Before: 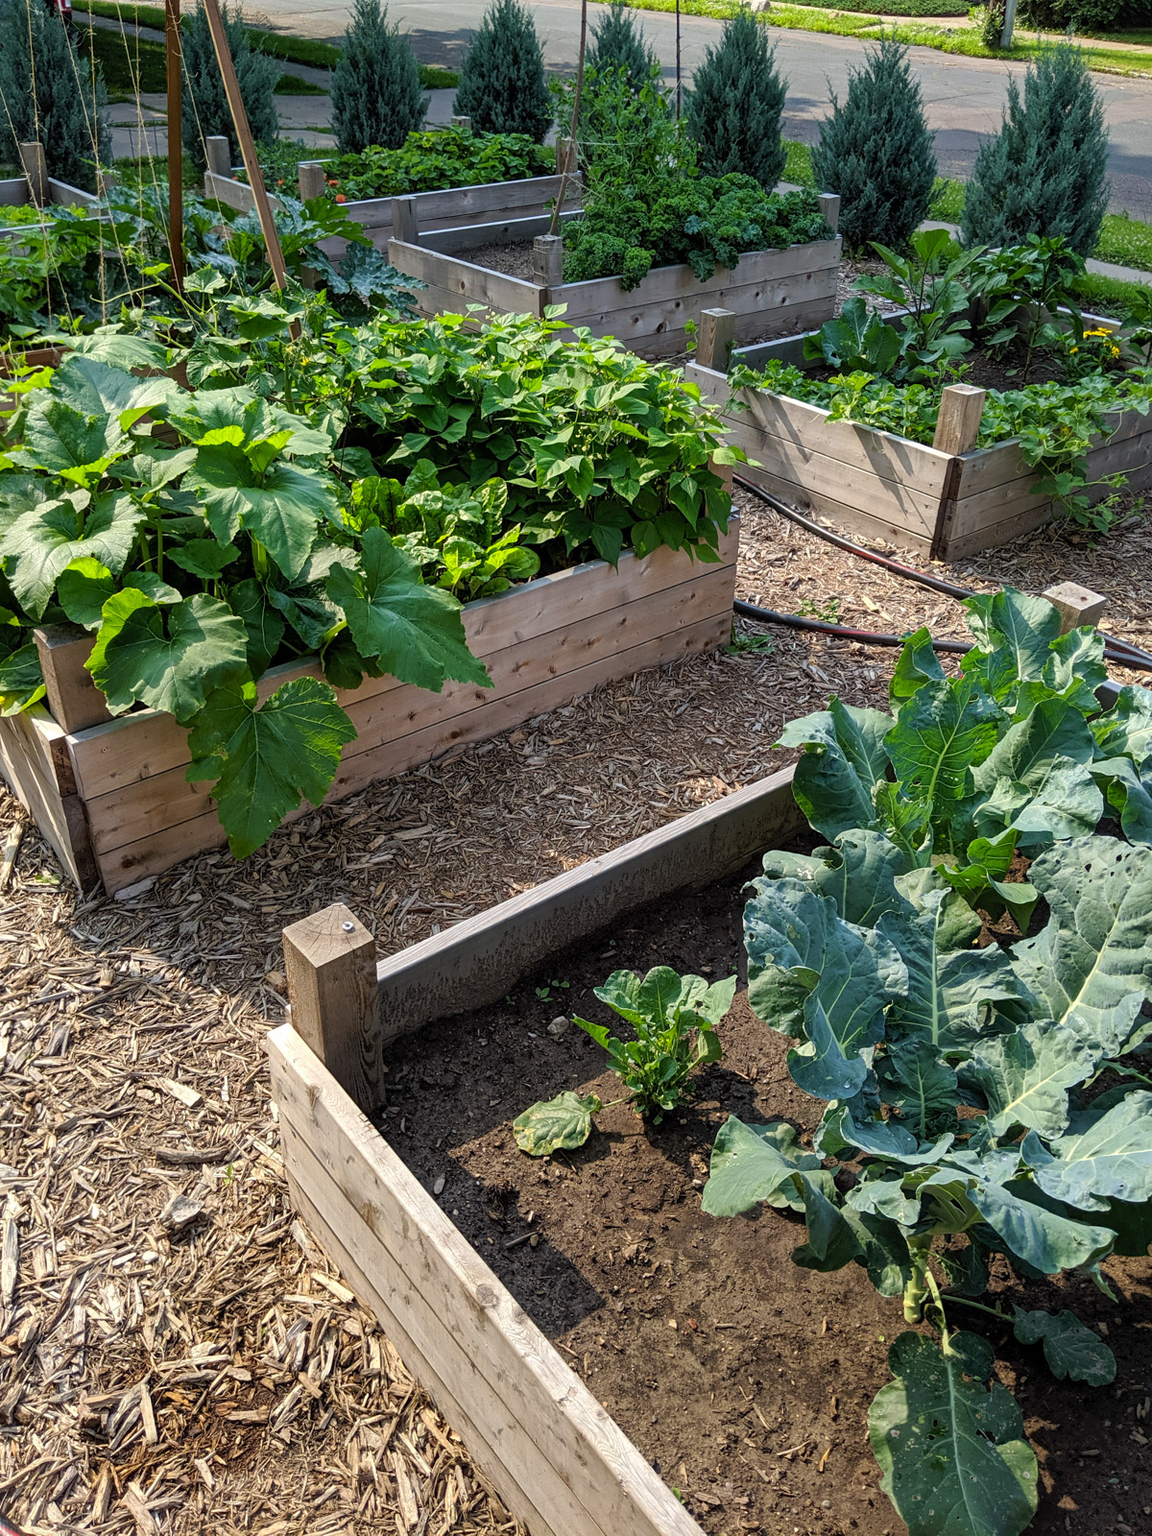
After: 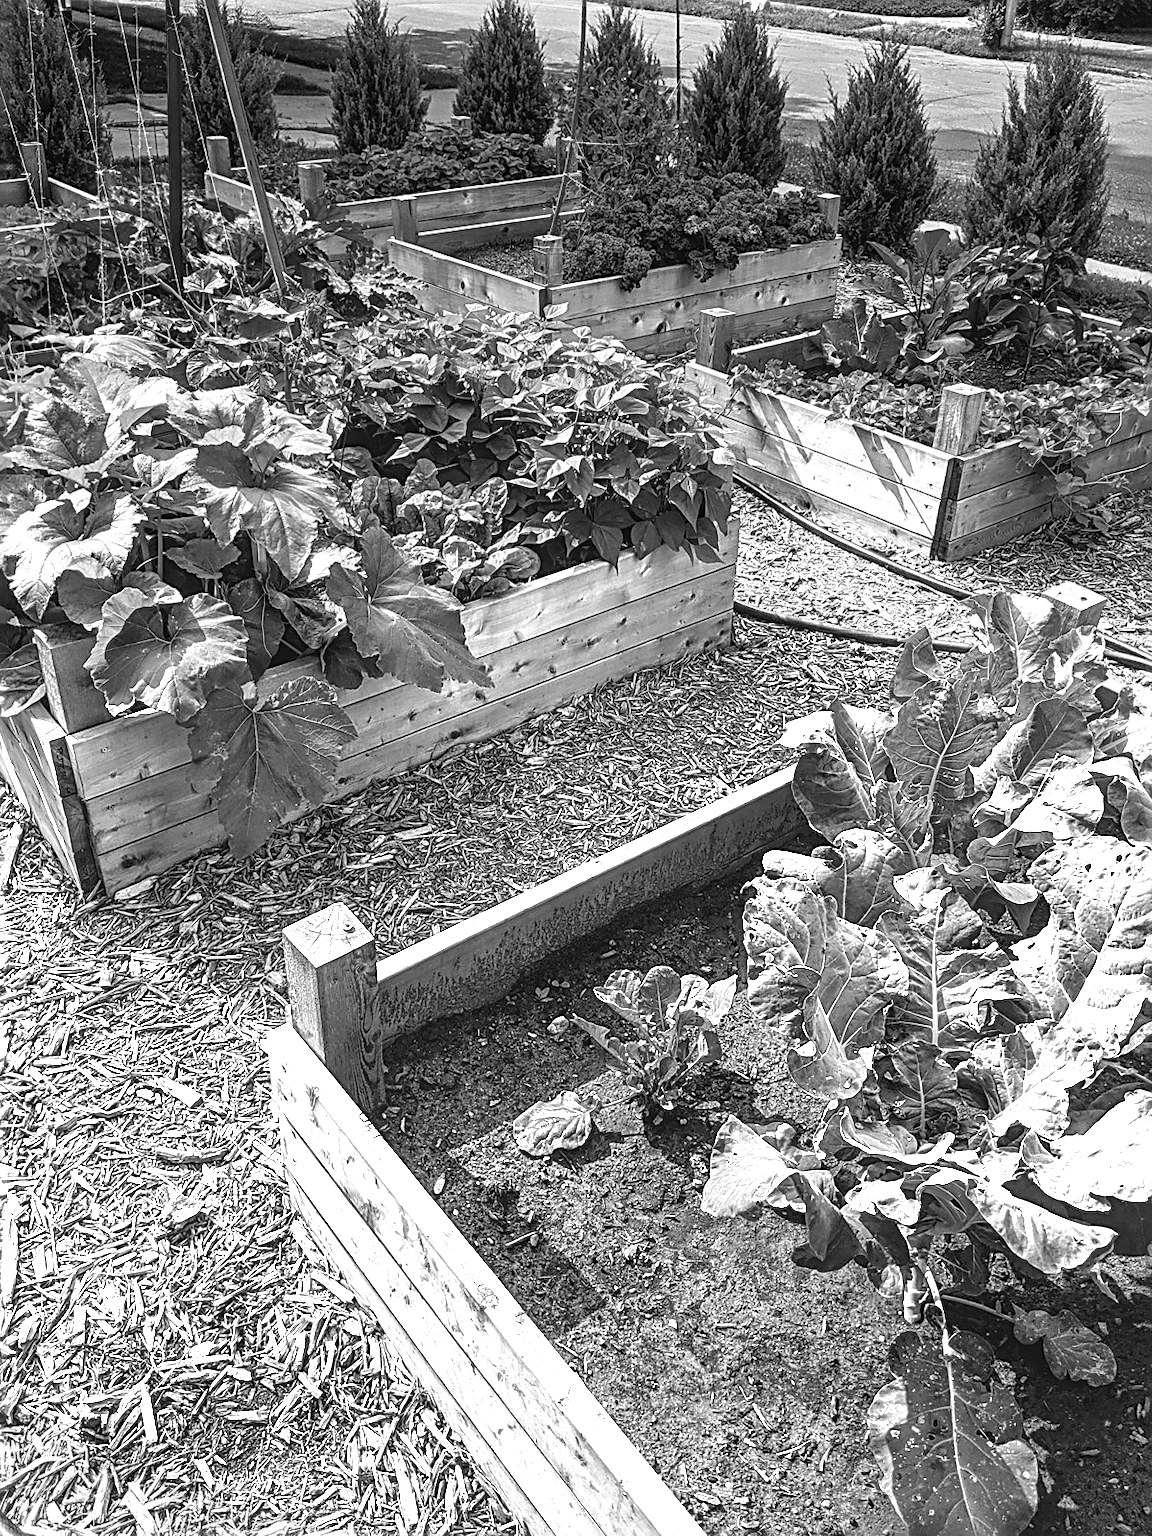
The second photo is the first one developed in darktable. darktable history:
color zones: curves: ch0 [(0, 0.466) (0.128, 0.466) (0.25, 0.5) (0.375, 0.456) (0.5, 0.5) (0.625, 0.5) (0.737, 0.652) (0.875, 0.5)]; ch1 [(0, 0.603) (0.125, 0.618) (0.261, 0.348) (0.372, 0.353) (0.497, 0.363) (0.611, 0.45) (0.731, 0.427) (0.875, 0.518) (0.998, 0.652)]; ch2 [(0, 0.559) (0.125, 0.451) (0.253, 0.564) (0.37, 0.578) (0.5, 0.466) (0.625, 0.471) (0.731, 0.471) (0.88, 0.485)]
exposure: black level correction -0.005, exposure 1.002 EV, compensate highlight preservation false
vignetting: fall-off start 97.52%, fall-off radius 100%, brightness -0.574, saturation 0, center (-0.027, 0.404), width/height ratio 1.368, unbound false
sharpen: radius 2.531, amount 0.628
contrast brightness saturation: saturation -0.04
monochrome: a -6.99, b 35.61, size 1.4
white balance: red 0.766, blue 1.537
local contrast: on, module defaults
